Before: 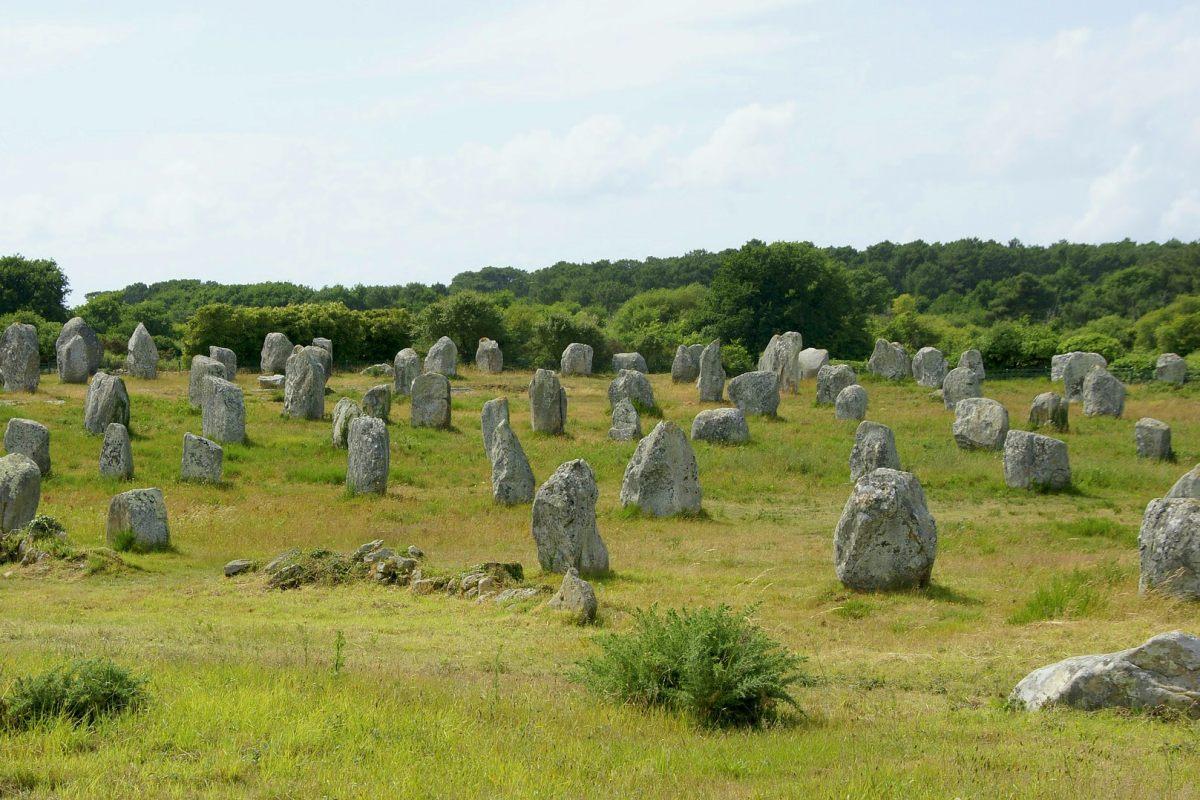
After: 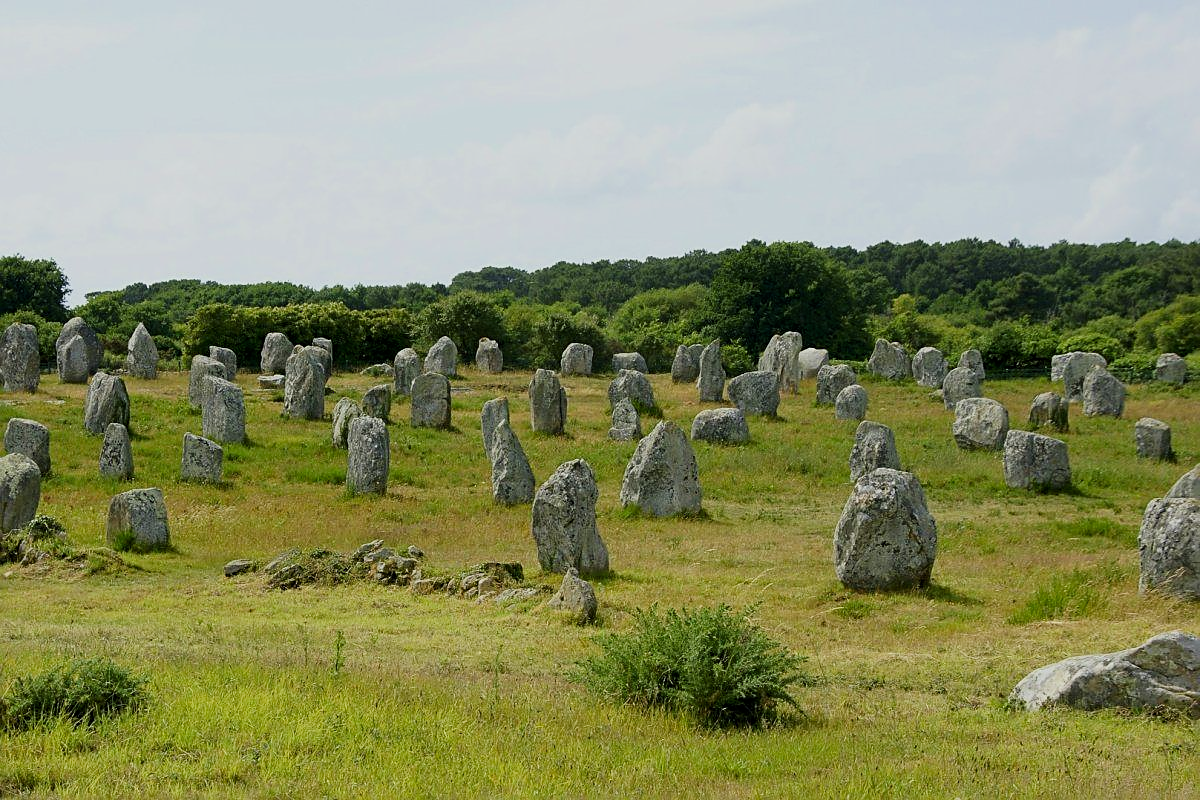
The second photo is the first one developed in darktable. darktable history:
sharpen: on, module defaults
tone curve: curves: ch0 [(0, 0) (0.003, 0.002) (0.011, 0.009) (0.025, 0.022) (0.044, 0.041) (0.069, 0.059) (0.1, 0.082) (0.136, 0.106) (0.177, 0.138) (0.224, 0.179) (0.277, 0.226) (0.335, 0.28) (0.399, 0.342) (0.468, 0.413) (0.543, 0.493) (0.623, 0.591) (0.709, 0.699) (0.801, 0.804) (0.898, 0.899) (1, 1)], color space Lab, independent channels, preserve colors none
filmic rgb: black relative exposure -8.02 EV, white relative exposure 3.93 EV, hardness 4.23
